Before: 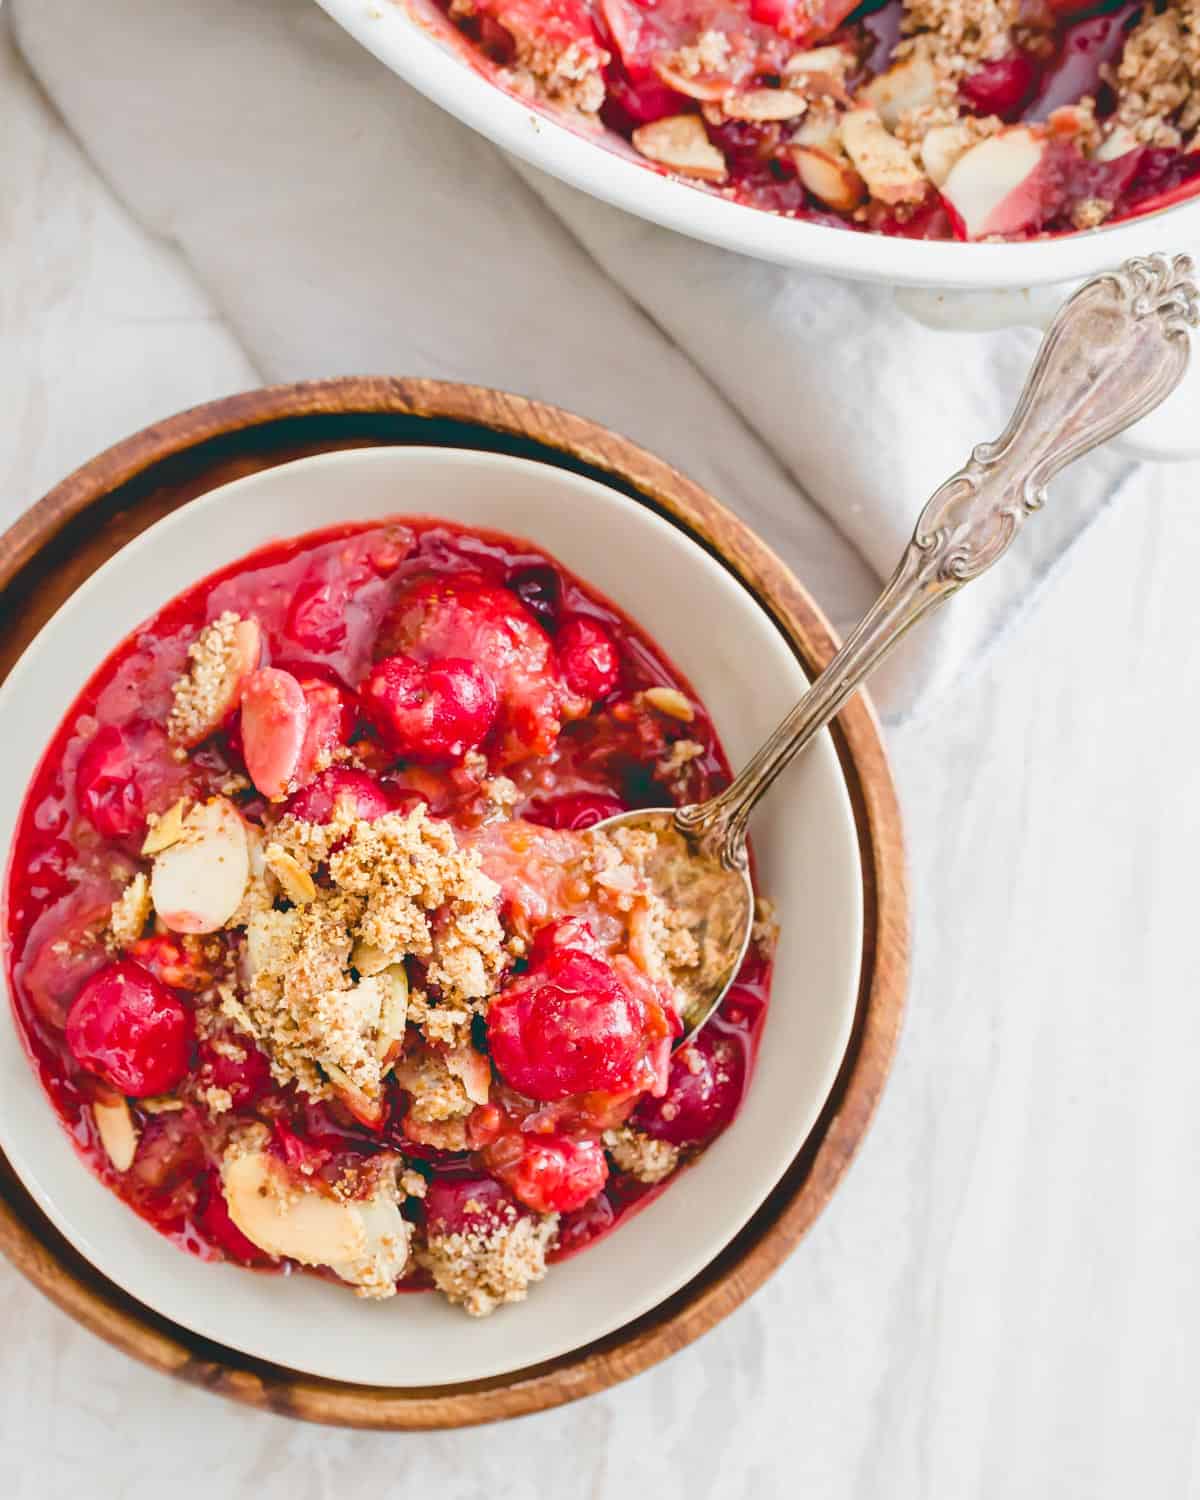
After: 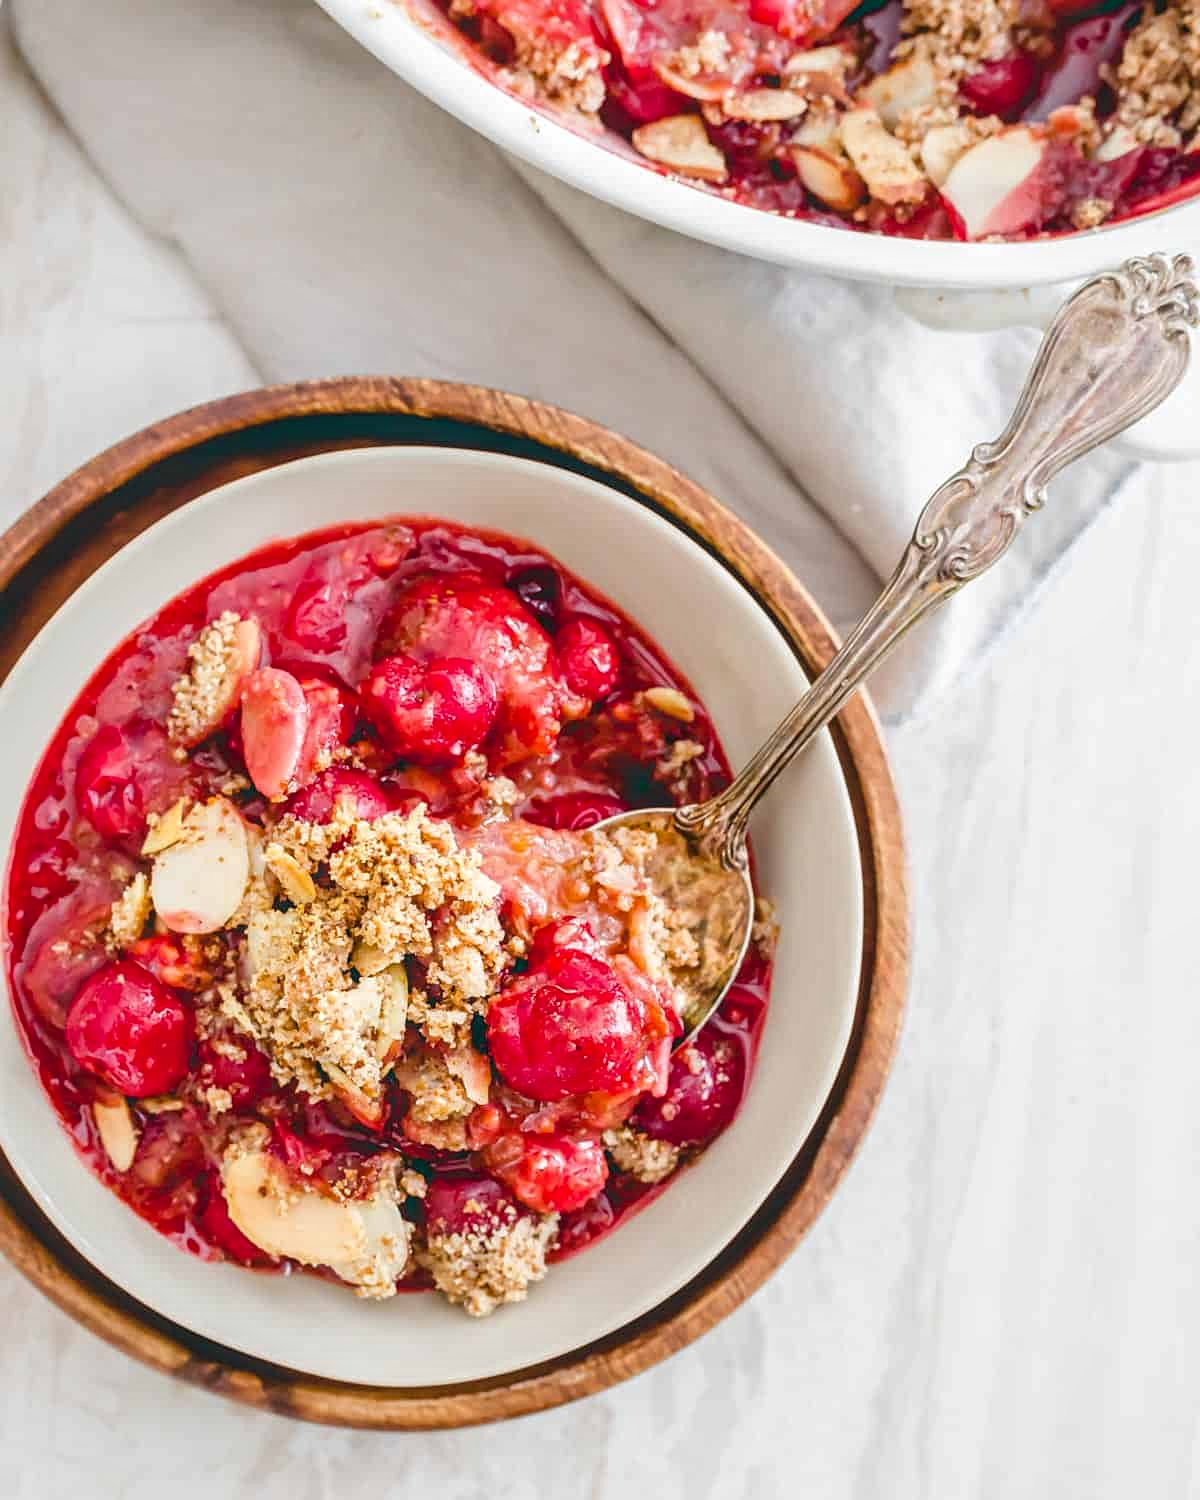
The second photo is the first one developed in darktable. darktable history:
local contrast: on, module defaults
sharpen: amount 0.209
